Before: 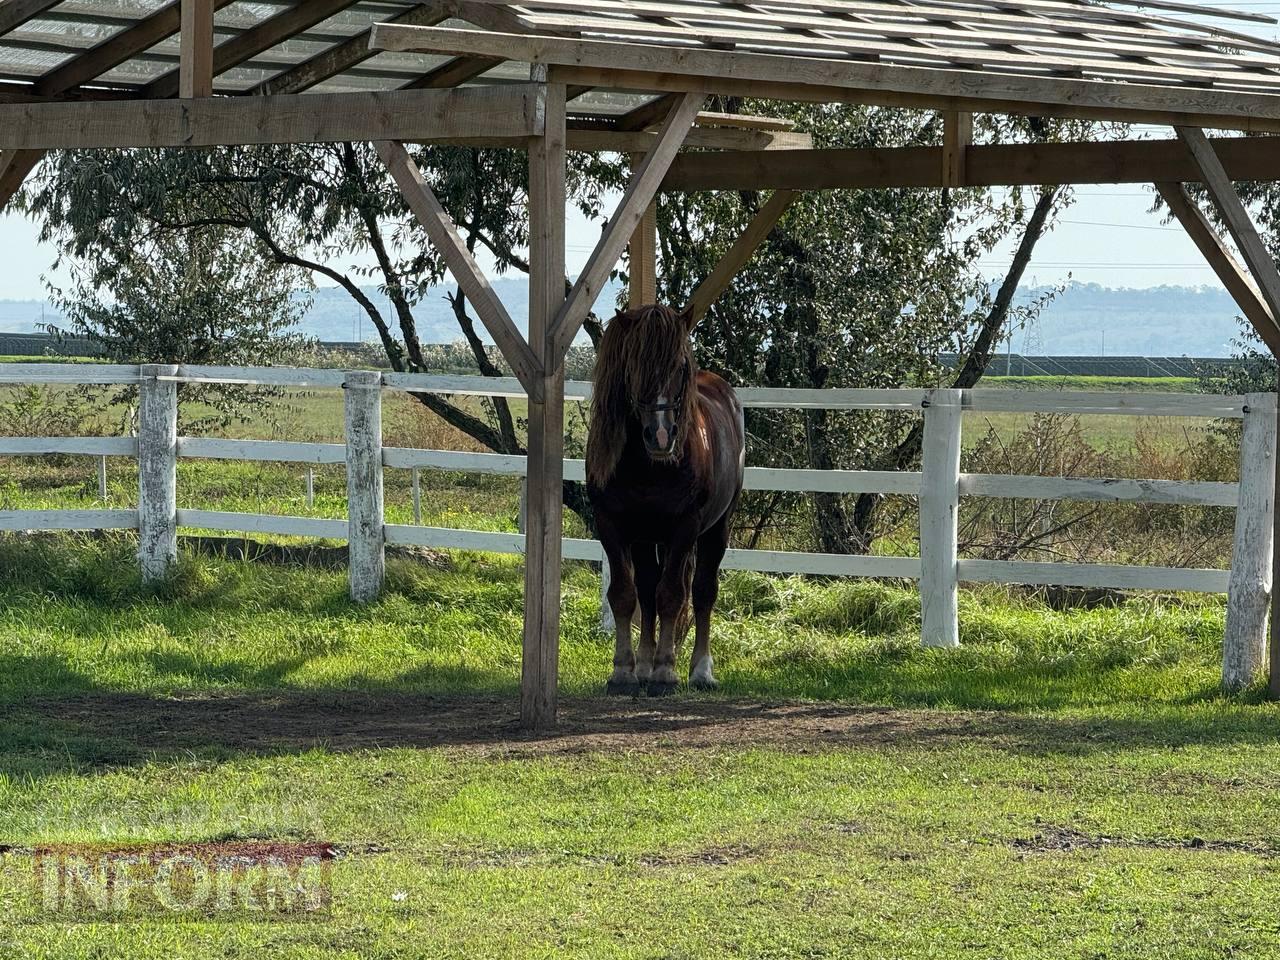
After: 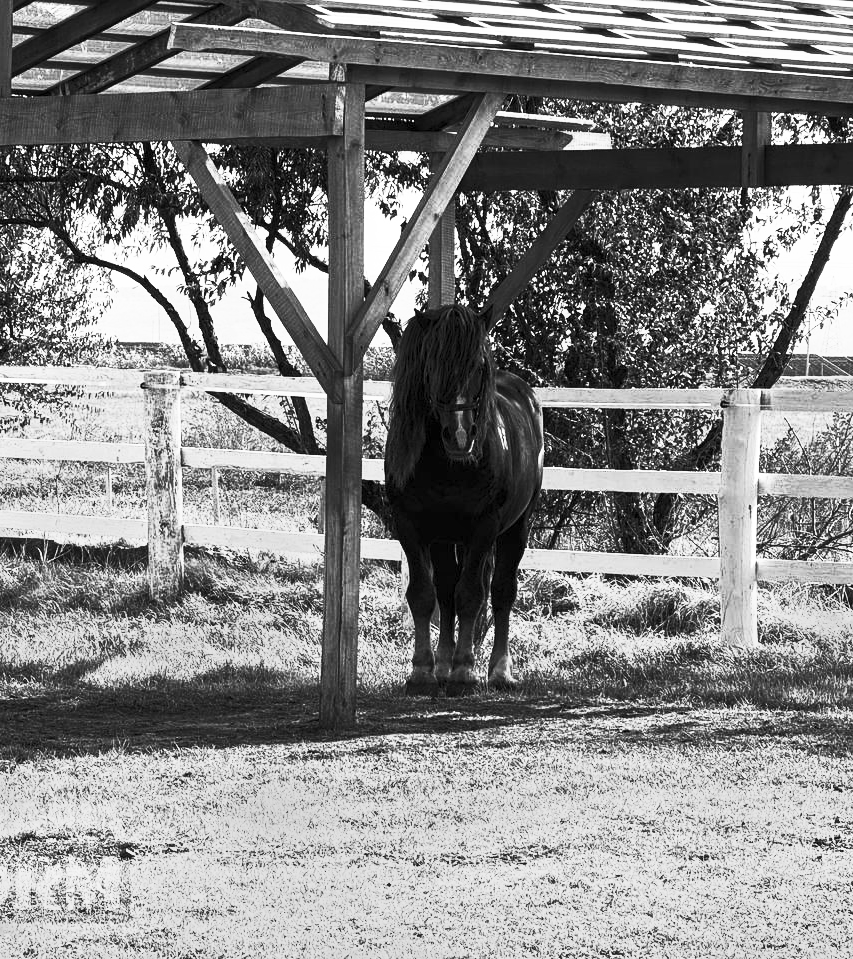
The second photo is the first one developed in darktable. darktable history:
white balance: red 1.029, blue 0.92
crop and rotate: left 15.754%, right 17.579%
monochrome: a 16.06, b 15.48, size 1
color correction: highlights a* 10.32, highlights b* 14.66, shadows a* -9.59, shadows b* -15.02
local contrast: highlights 100%, shadows 100%, detail 120%, midtone range 0.2
contrast brightness saturation: contrast 0.83, brightness 0.59, saturation 0.59
